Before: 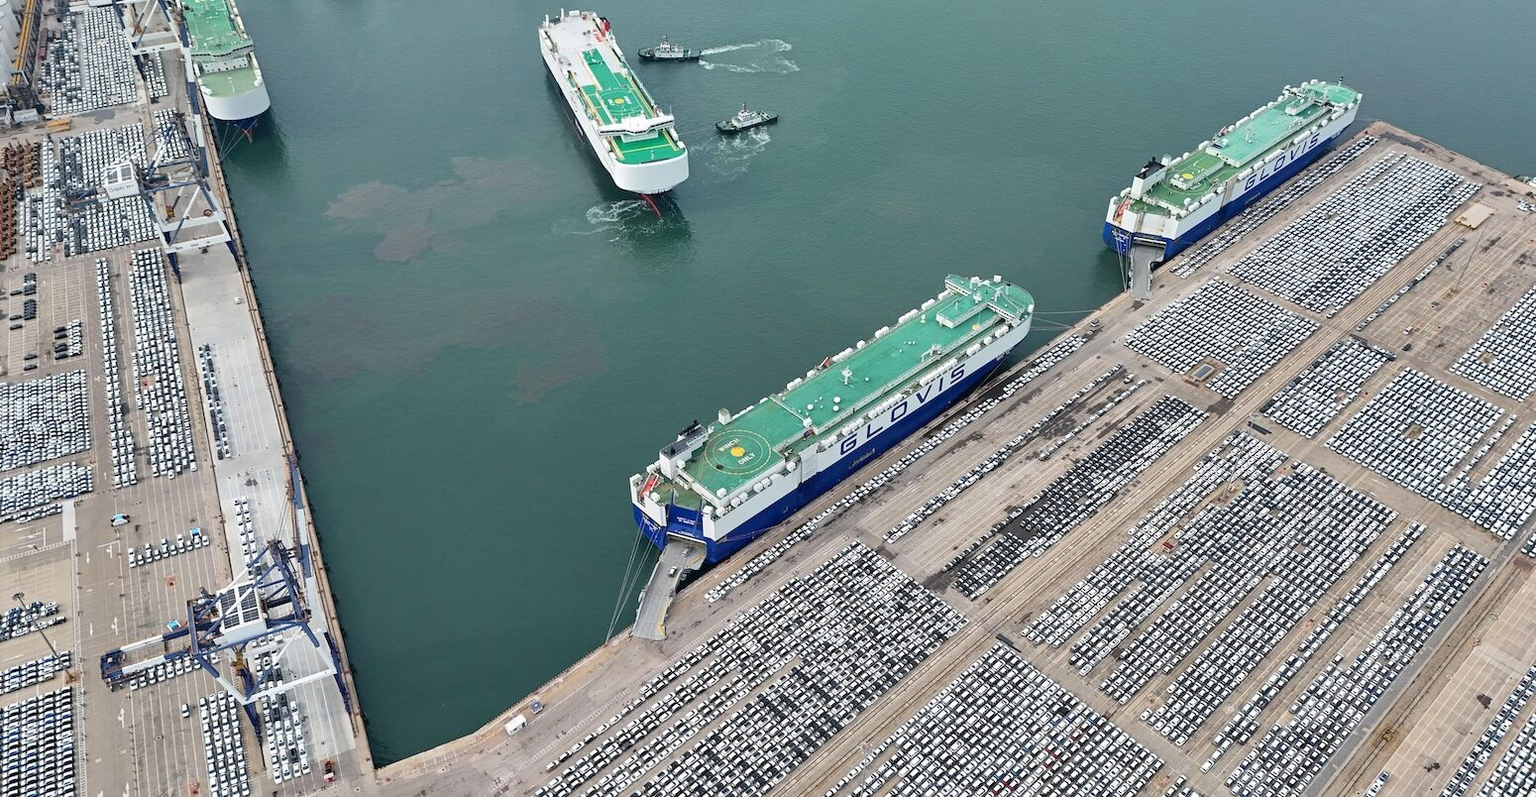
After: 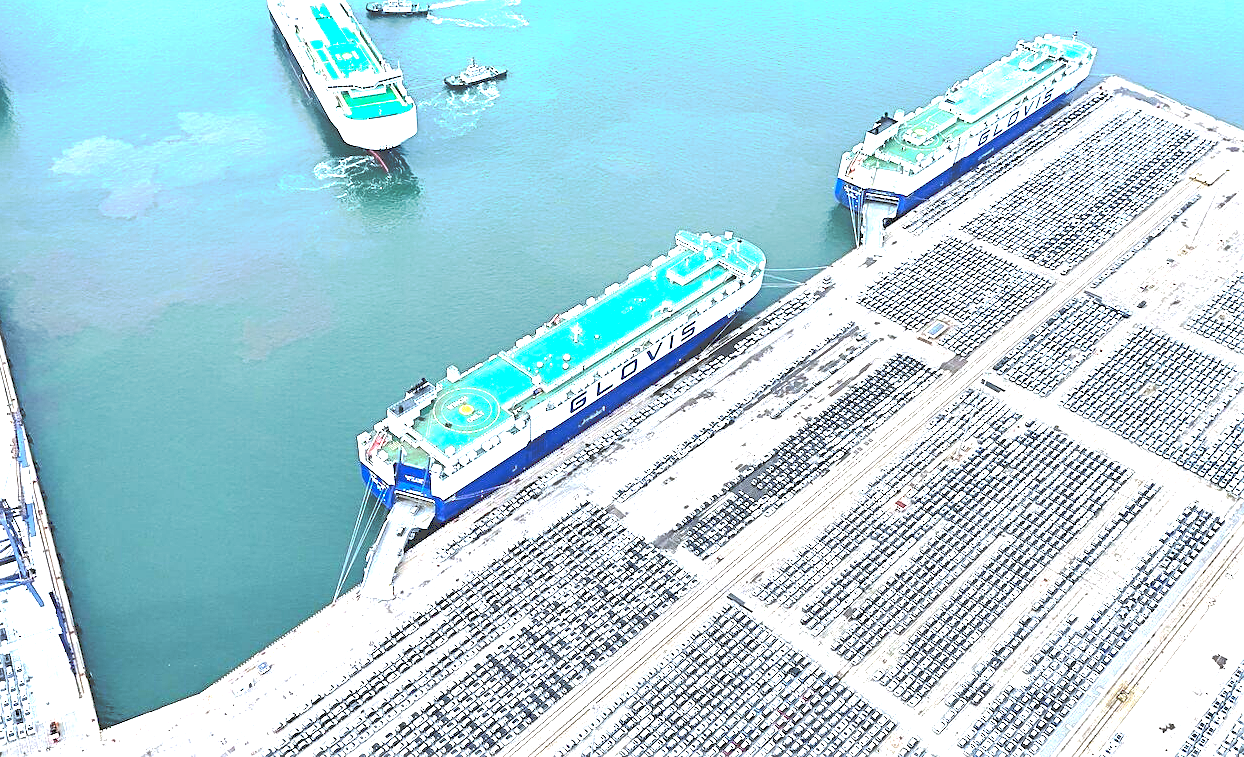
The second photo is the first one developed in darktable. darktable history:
sharpen: on, module defaults
tone curve: curves: ch0 [(0, 0) (0.003, 0.284) (0.011, 0.284) (0.025, 0.288) (0.044, 0.29) (0.069, 0.292) (0.1, 0.296) (0.136, 0.298) (0.177, 0.305) (0.224, 0.312) (0.277, 0.327) (0.335, 0.362) (0.399, 0.407) (0.468, 0.464) (0.543, 0.537) (0.623, 0.62) (0.709, 0.71) (0.801, 0.79) (0.898, 0.862) (1, 1)], preserve colors none
color correction: highlights a* -2.68, highlights b* 2.57
exposure: black level correction 0, exposure 2 EV, compensate highlight preservation false
white balance: red 0.931, blue 1.11
crop and rotate: left 17.959%, top 5.771%, right 1.742%
